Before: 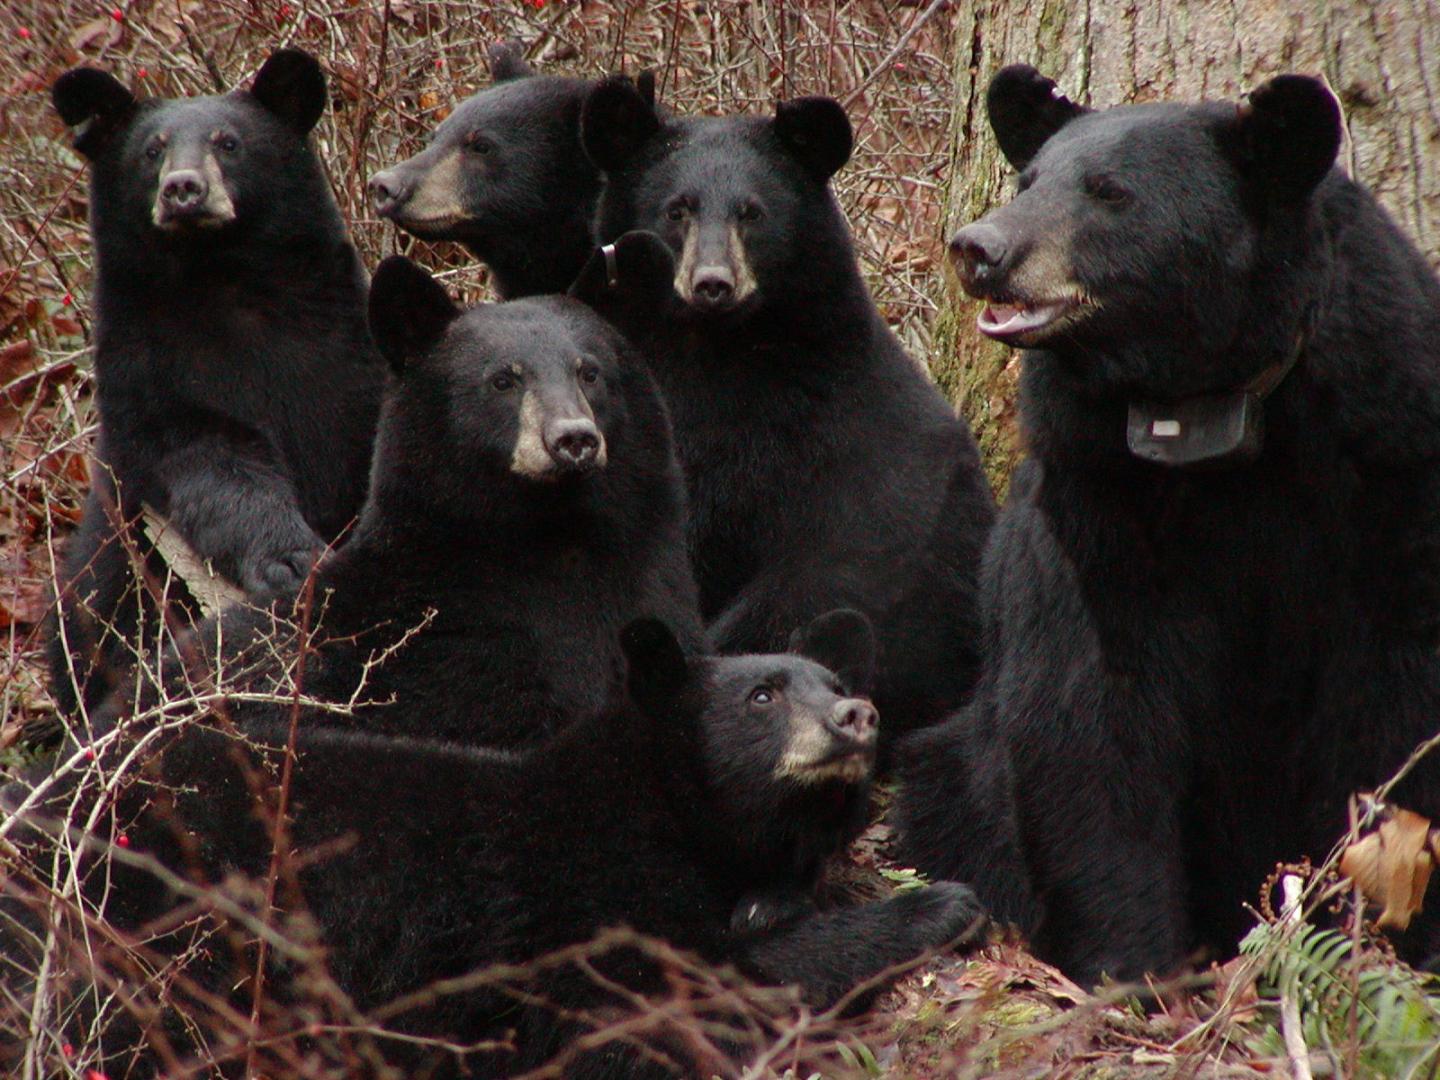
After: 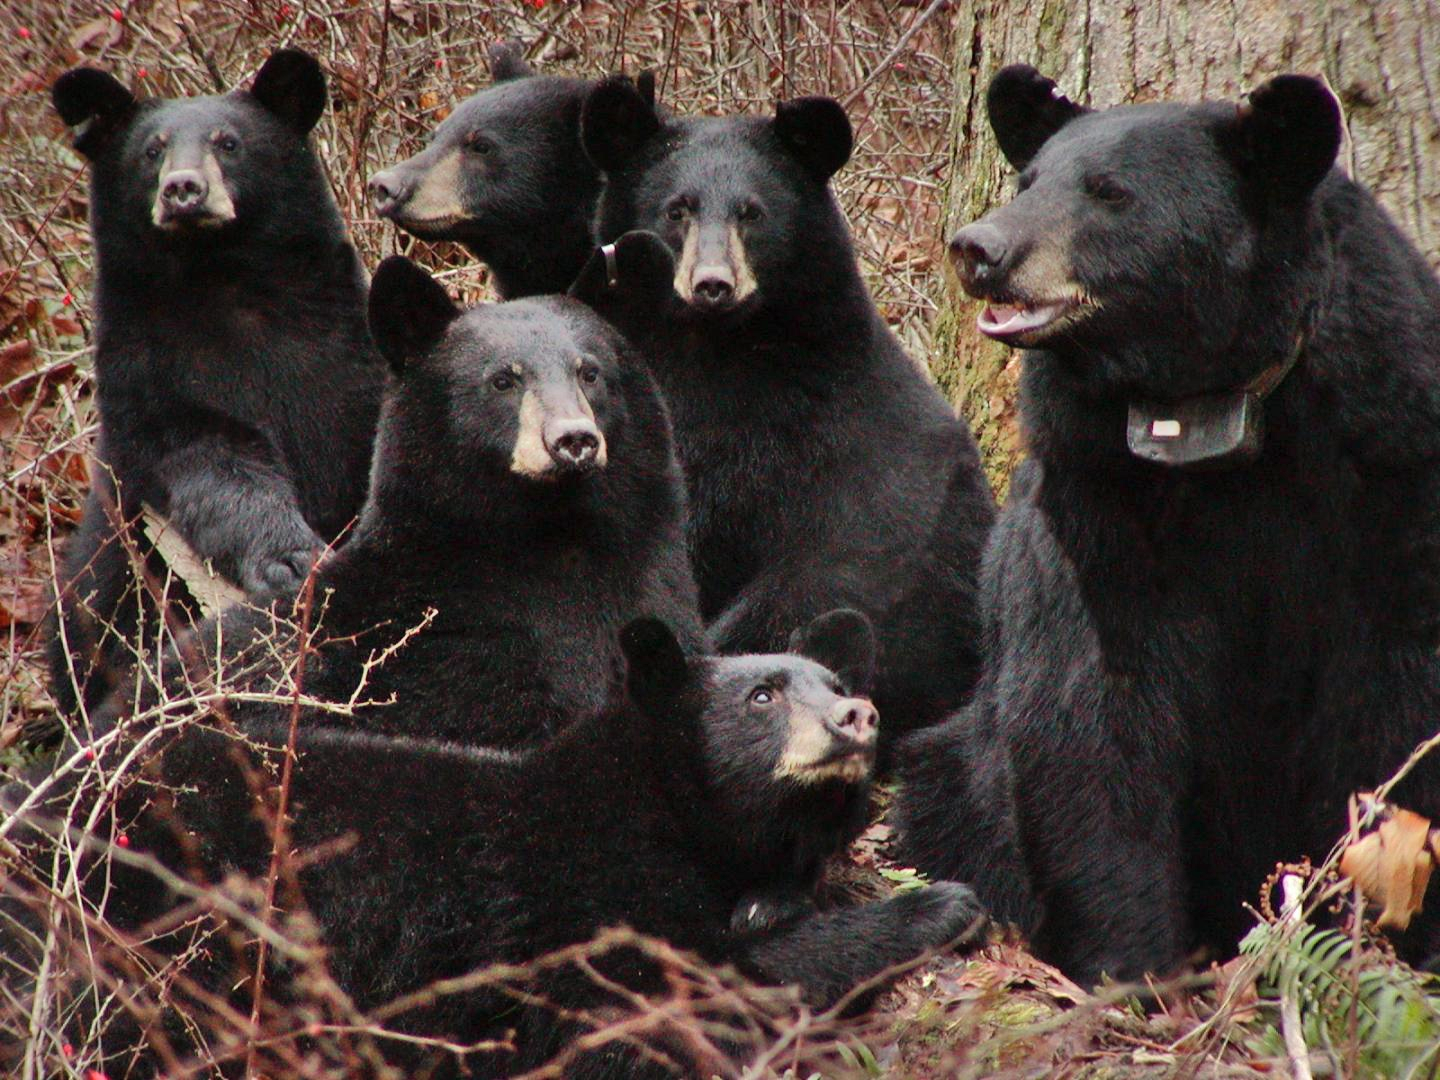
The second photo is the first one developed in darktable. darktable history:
shadows and highlights: shadows 52.43, soften with gaussian
